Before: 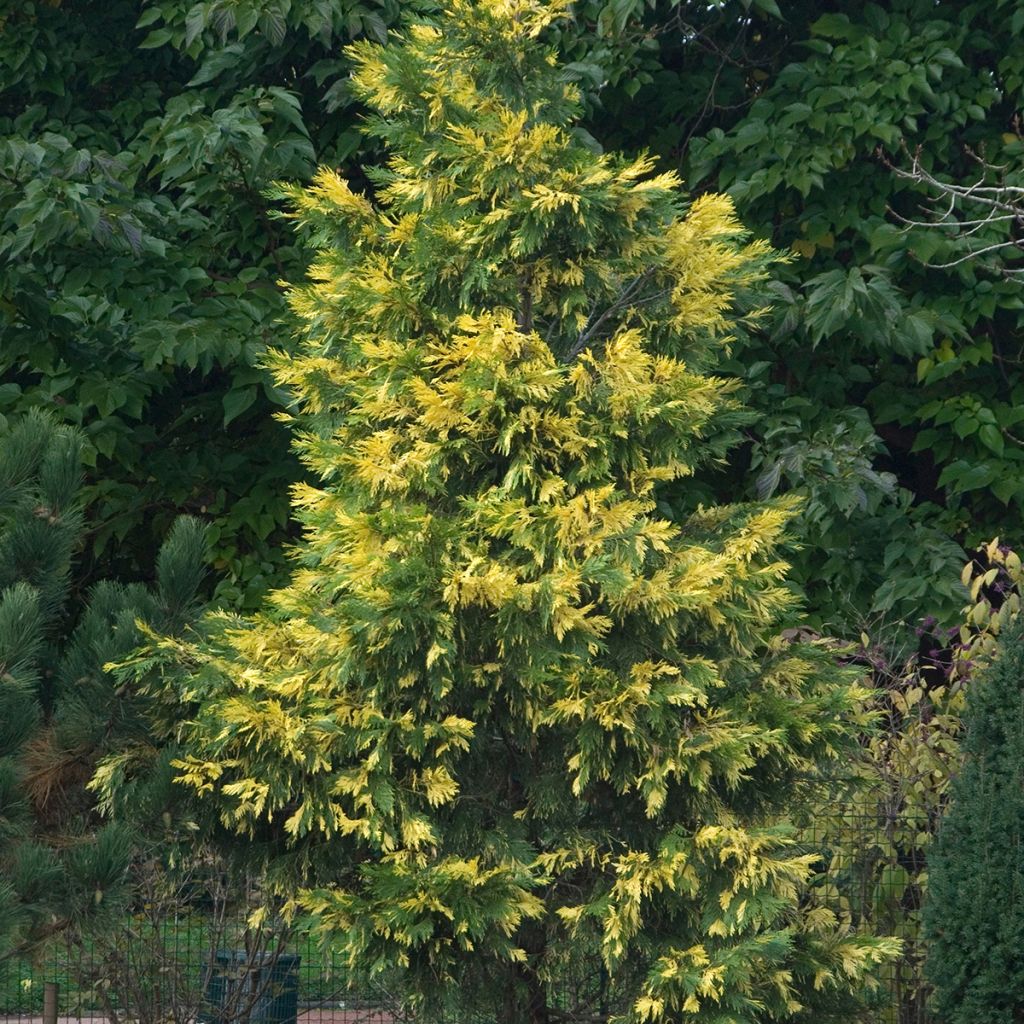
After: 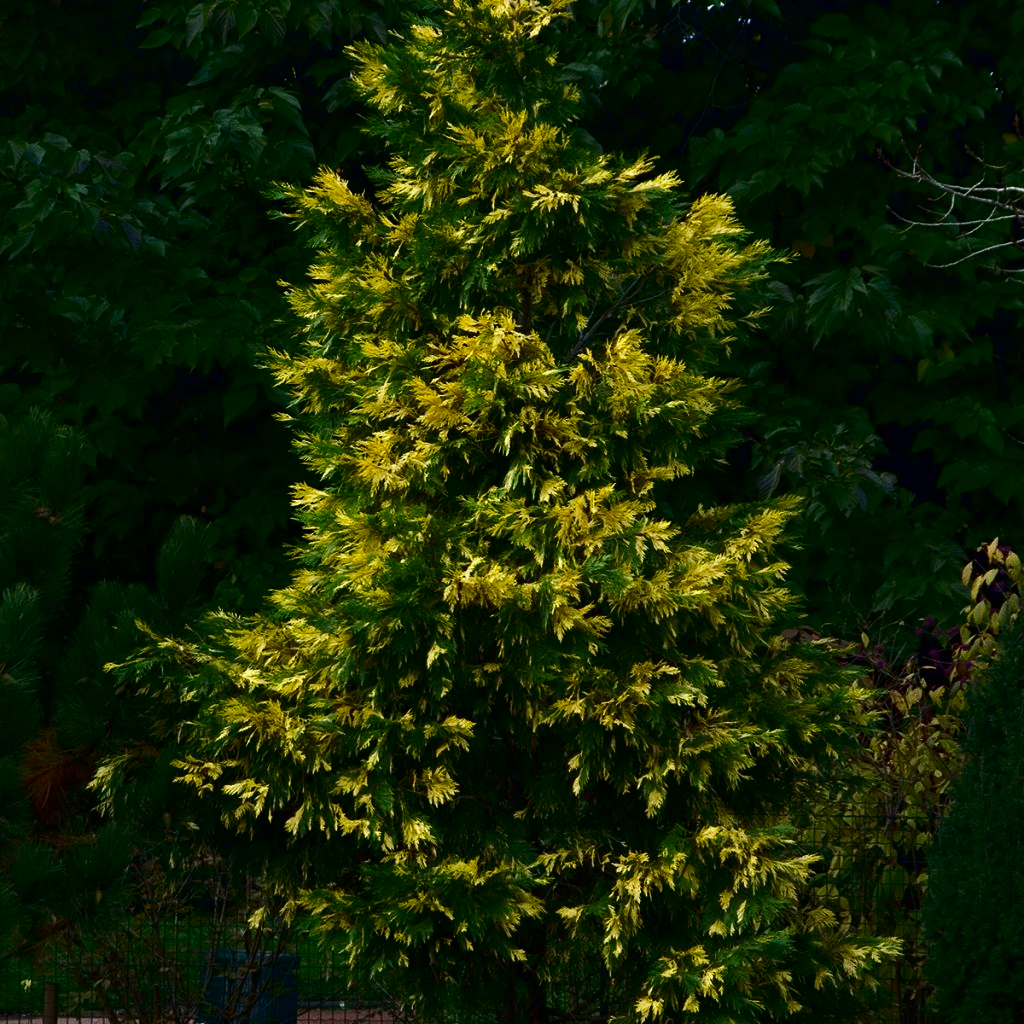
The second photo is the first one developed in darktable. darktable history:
contrast brightness saturation: contrast 0.095, brightness -0.592, saturation 0.169
